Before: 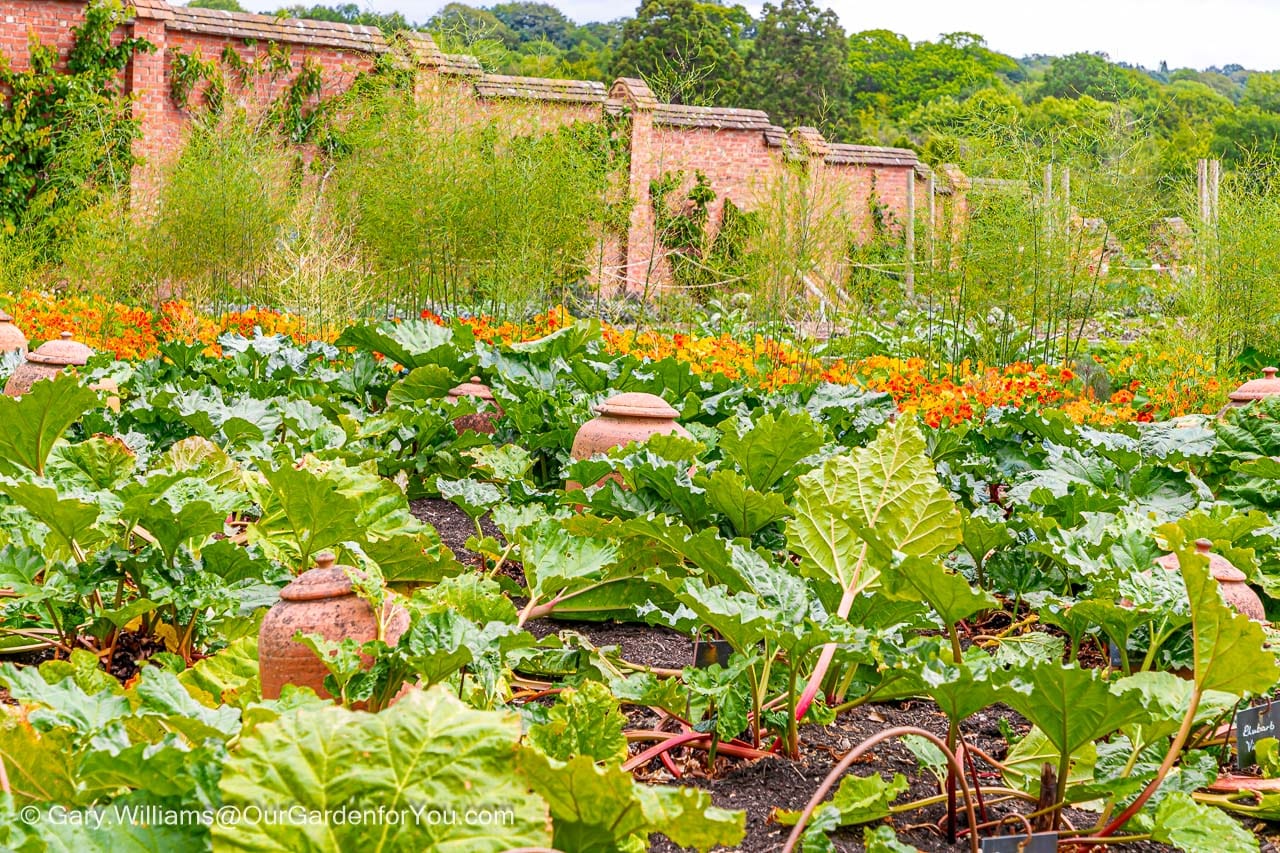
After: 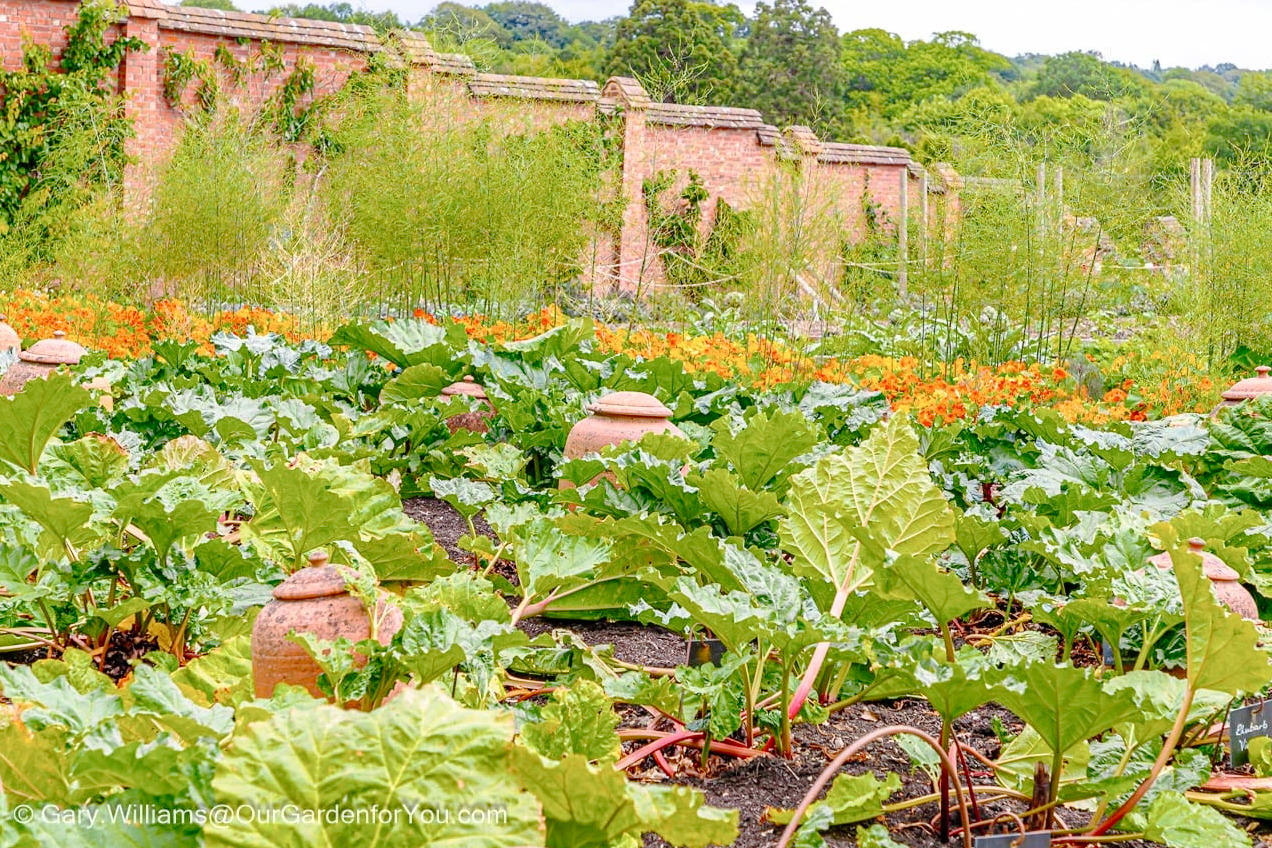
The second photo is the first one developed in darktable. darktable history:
crop and rotate: left 0.614%, top 0.179%, bottom 0.309%
tone curve: curves: ch0 [(0, 0) (0.003, 0.003) (0.011, 0.014) (0.025, 0.027) (0.044, 0.044) (0.069, 0.064) (0.1, 0.108) (0.136, 0.153) (0.177, 0.208) (0.224, 0.275) (0.277, 0.349) (0.335, 0.422) (0.399, 0.492) (0.468, 0.557) (0.543, 0.617) (0.623, 0.682) (0.709, 0.745) (0.801, 0.826) (0.898, 0.916) (1, 1)], preserve colors none
